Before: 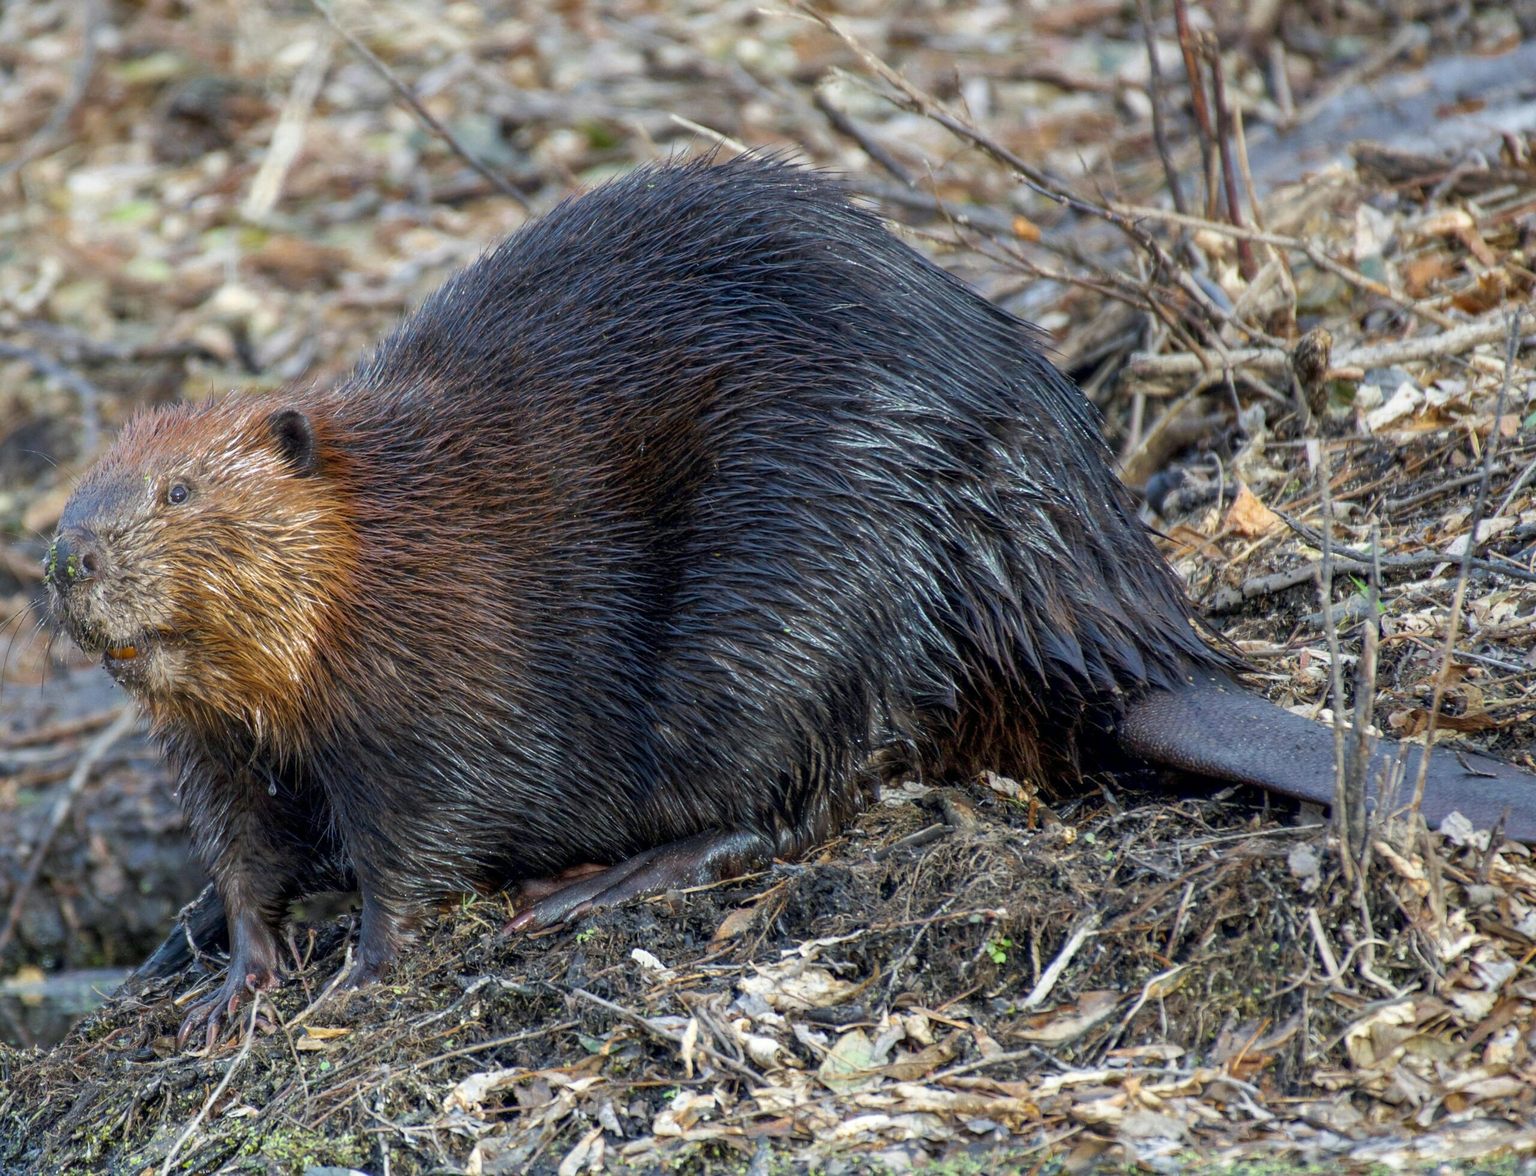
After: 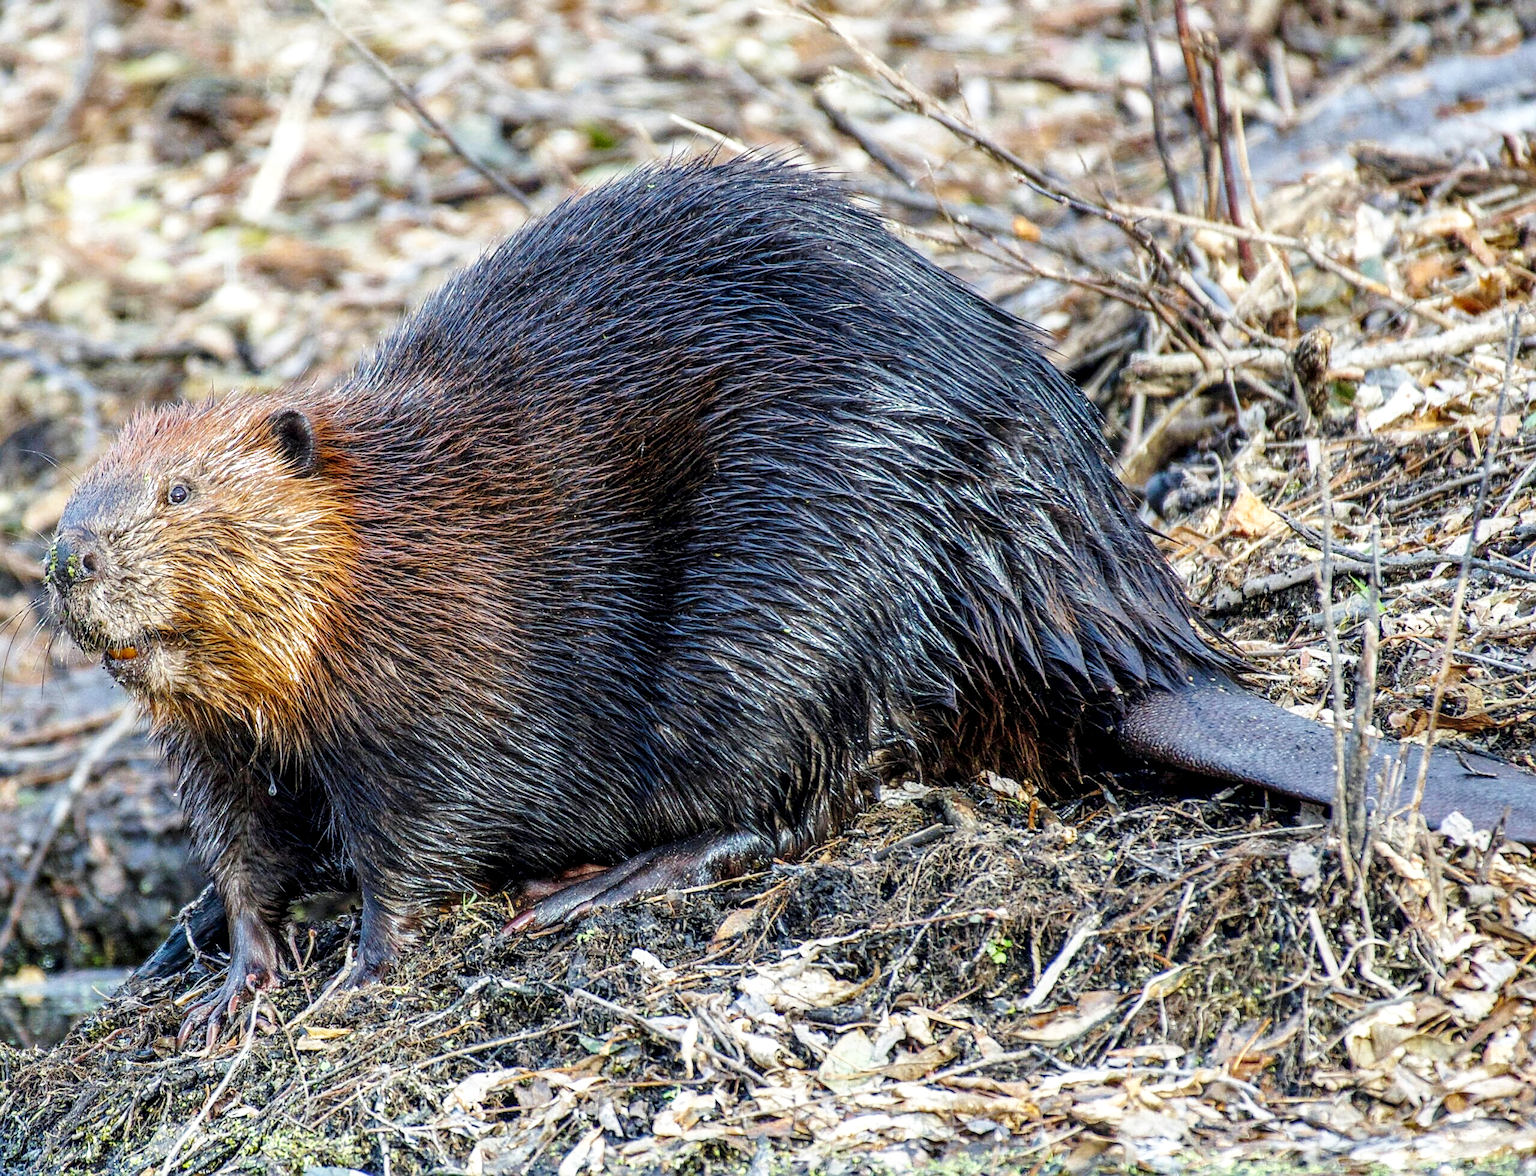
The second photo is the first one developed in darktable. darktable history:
sharpen: on, module defaults
local contrast: detail 130%
base curve: curves: ch0 [(0, 0) (0.028, 0.03) (0.121, 0.232) (0.46, 0.748) (0.859, 0.968) (1, 1)], preserve colors none
